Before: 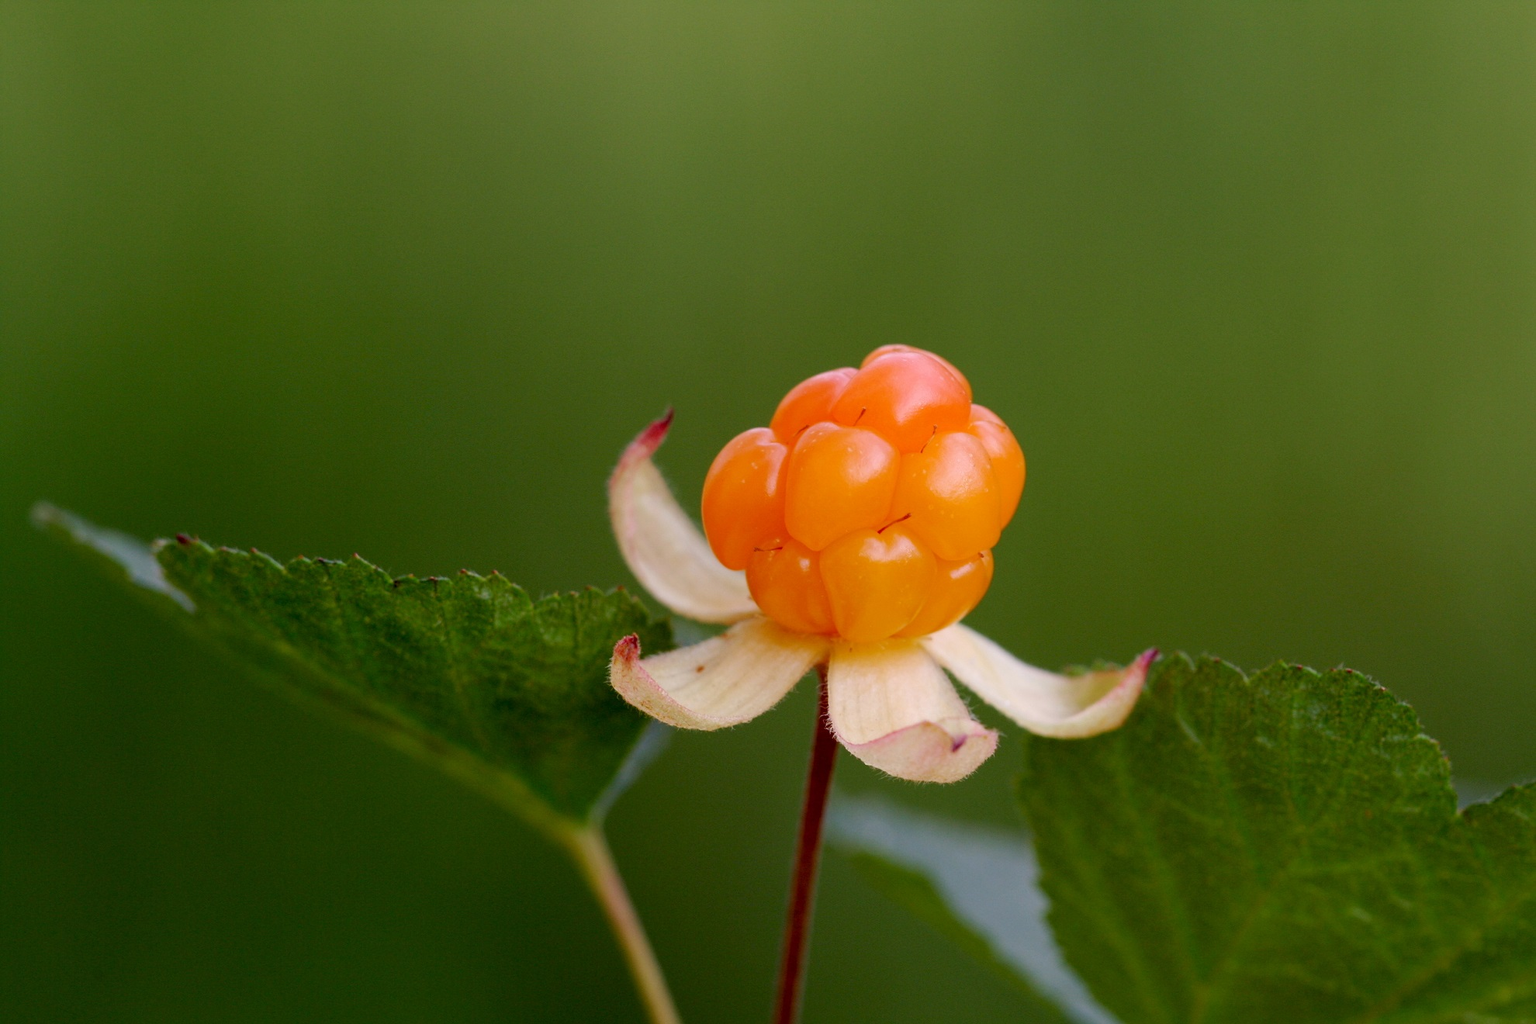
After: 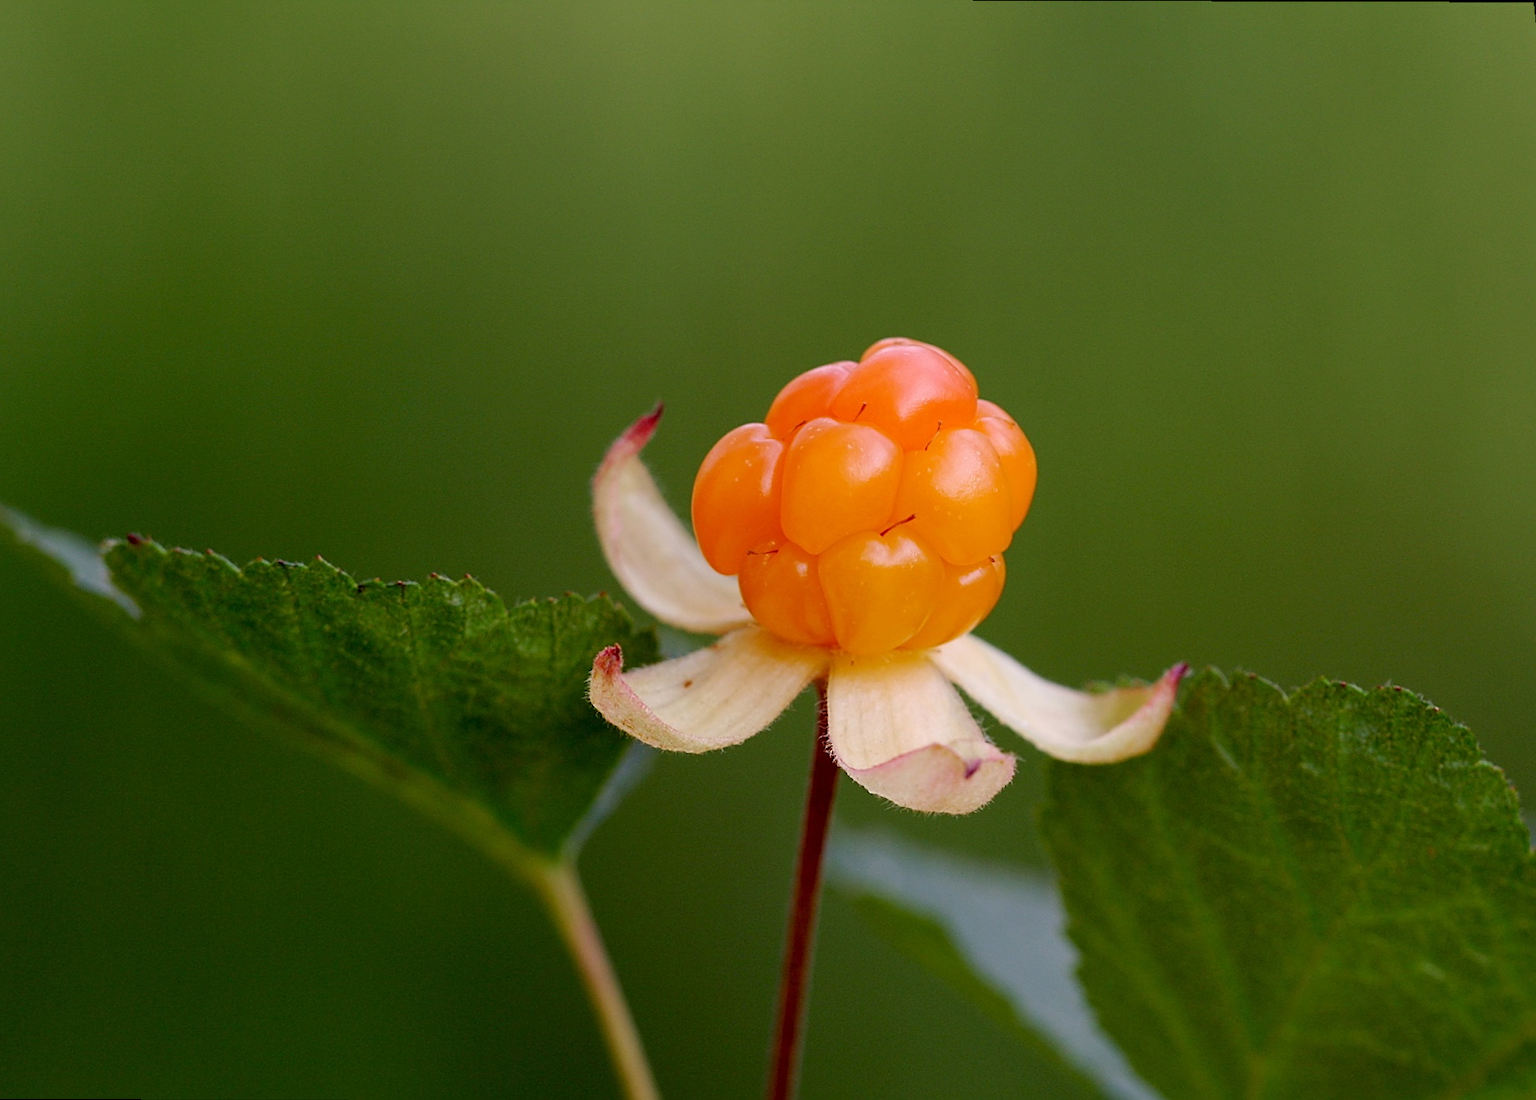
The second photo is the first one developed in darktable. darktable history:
sharpen: on, module defaults
rotate and perspective: rotation 0.215°, lens shift (vertical) -0.139, crop left 0.069, crop right 0.939, crop top 0.002, crop bottom 0.996
